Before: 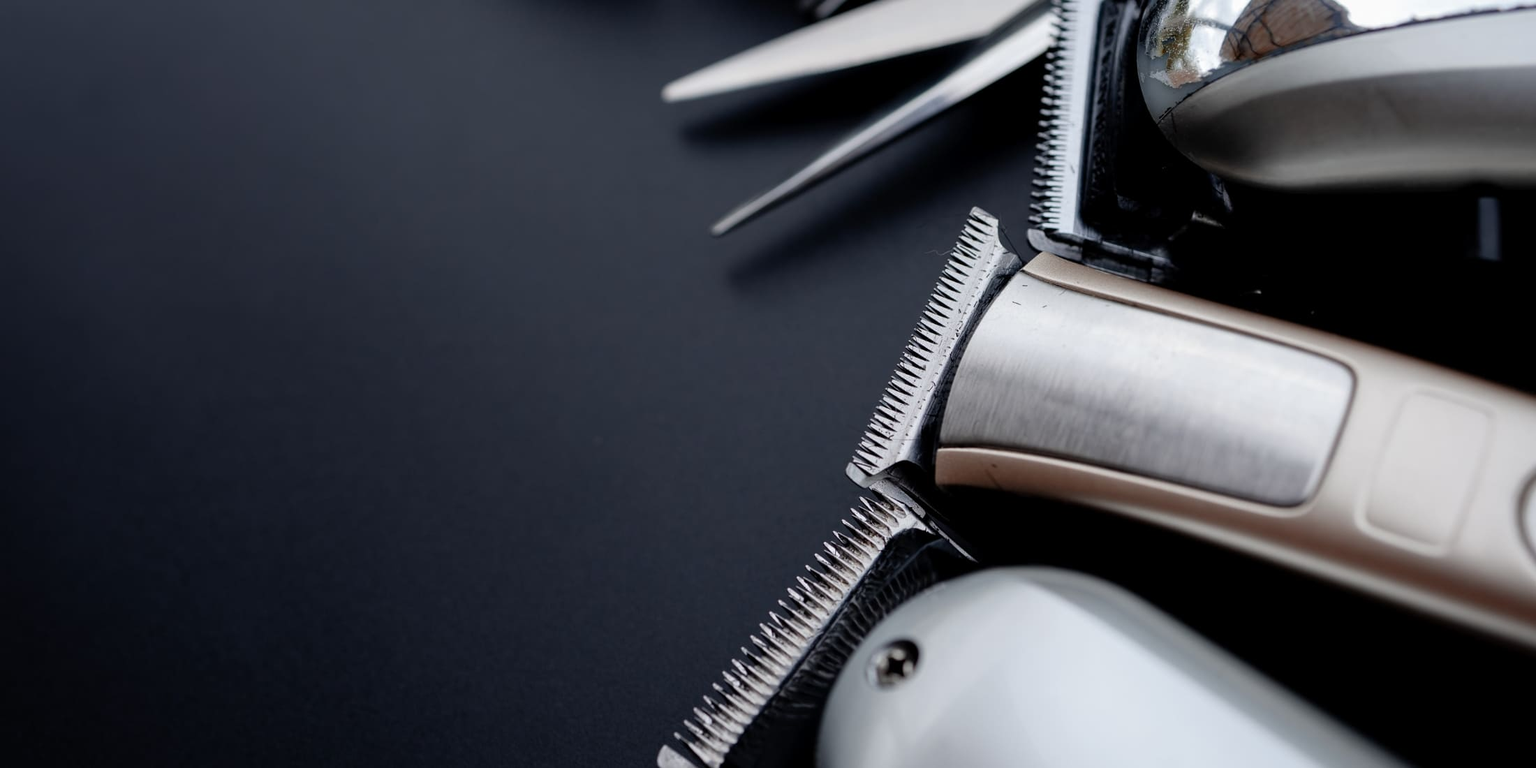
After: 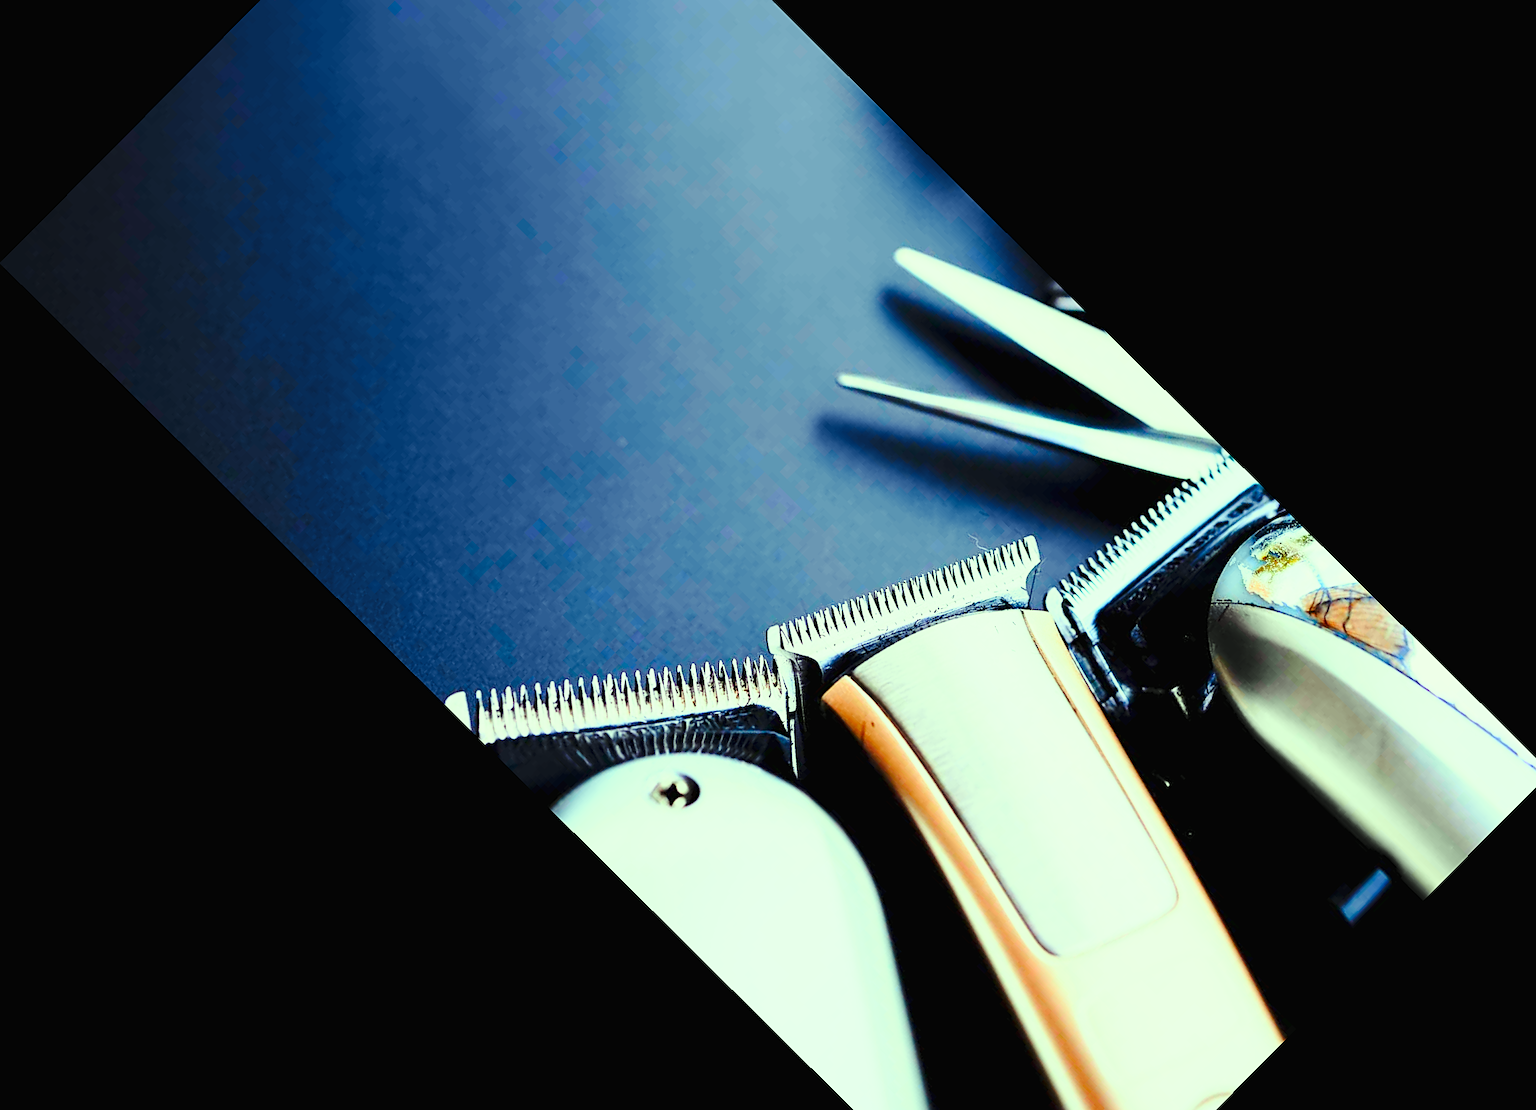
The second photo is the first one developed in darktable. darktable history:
color correction: highlights a* -11.14, highlights b* 9.94, saturation 1.71
crop and rotate: angle -44.76°, top 16.502%, right 0.881%, bottom 11.634%
exposure: black level correction 0, exposure 1.378 EV, compensate exposure bias true, compensate highlight preservation false
sharpen: on, module defaults
base curve: curves: ch0 [(0, 0) (0.028, 0.03) (0.121, 0.232) (0.46, 0.748) (0.859, 0.968) (1, 1)], preserve colors none
contrast brightness saturation: contrast 0.198, brightness 0.169, saturation 0.222
